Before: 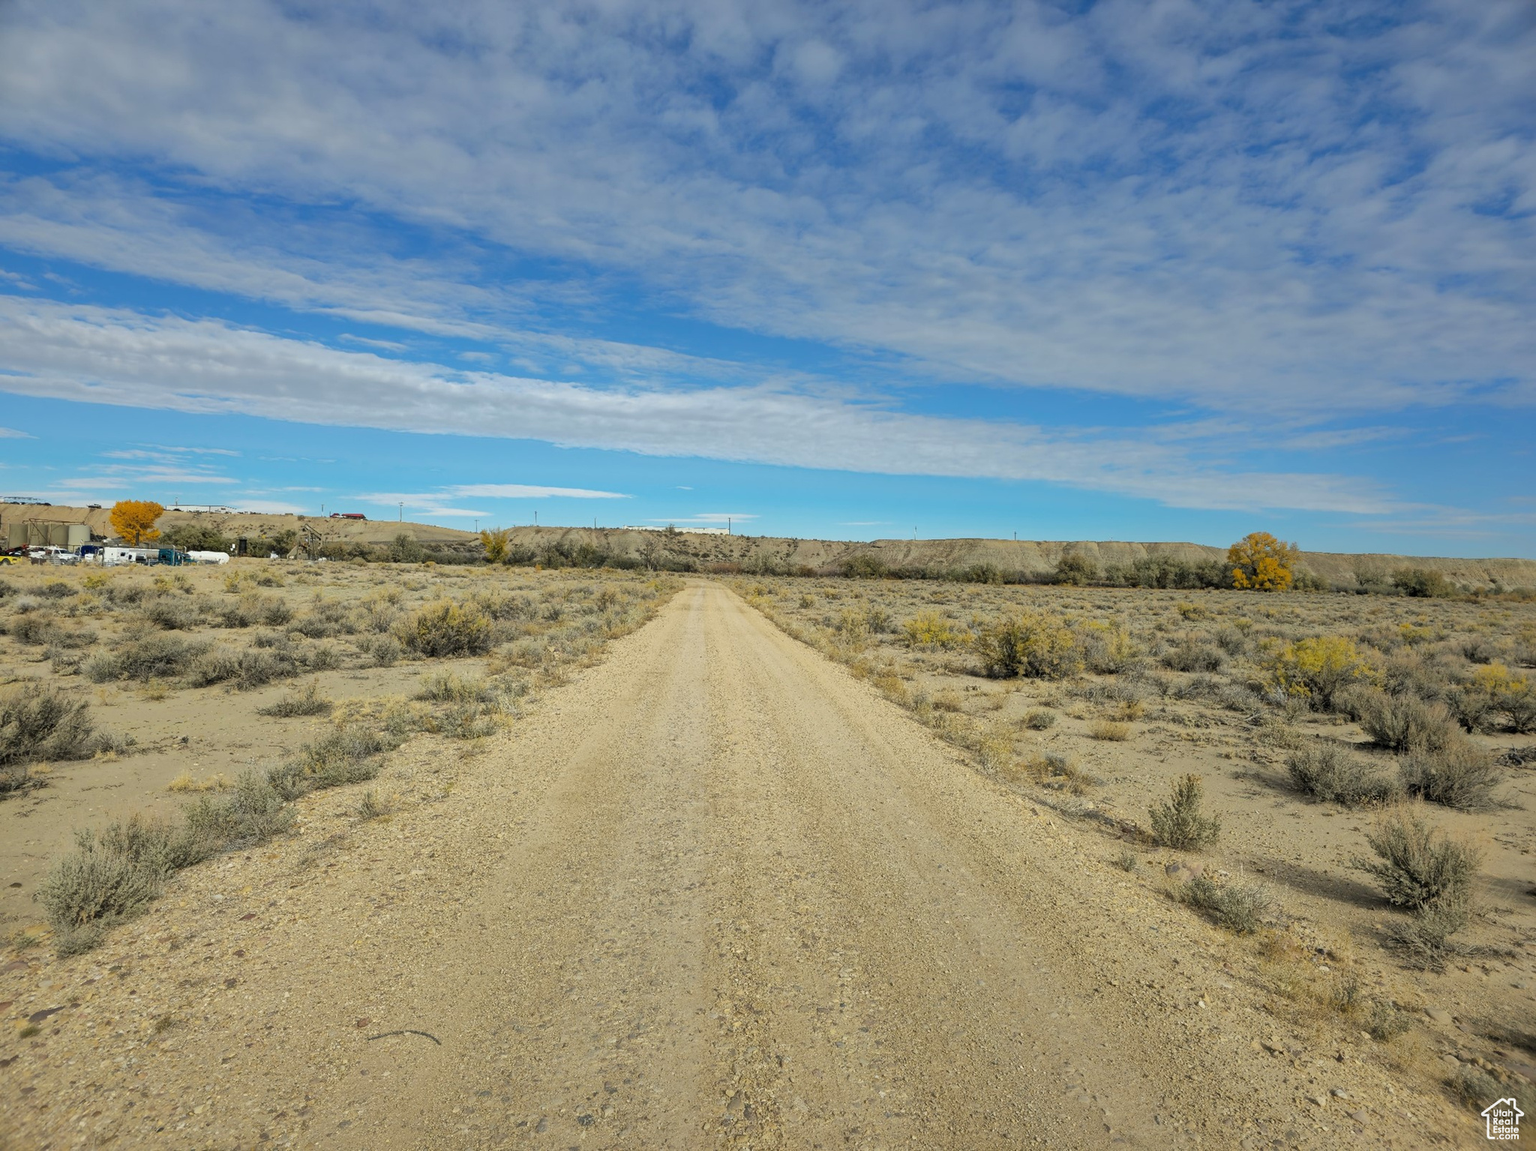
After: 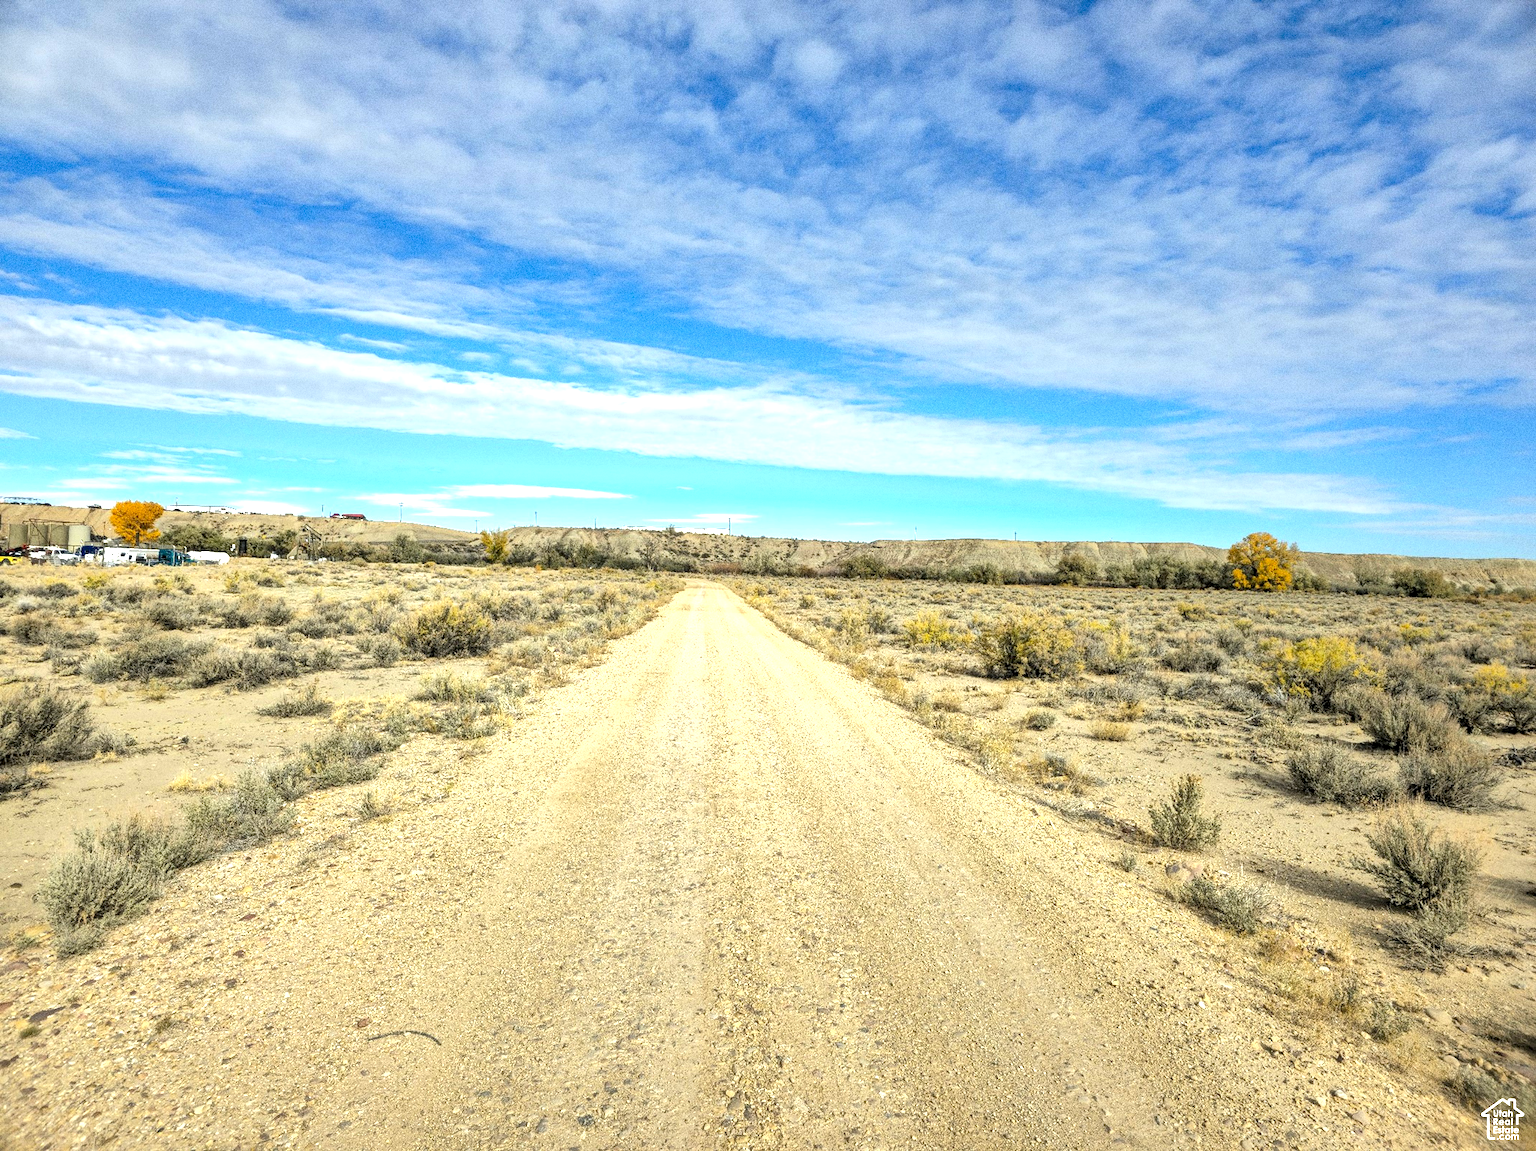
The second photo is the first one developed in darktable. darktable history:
local contrast: detail 130%
grain: coarseness 0.09 ISO, strength 40%
levels: levels [0, 0.374, 0.749]
